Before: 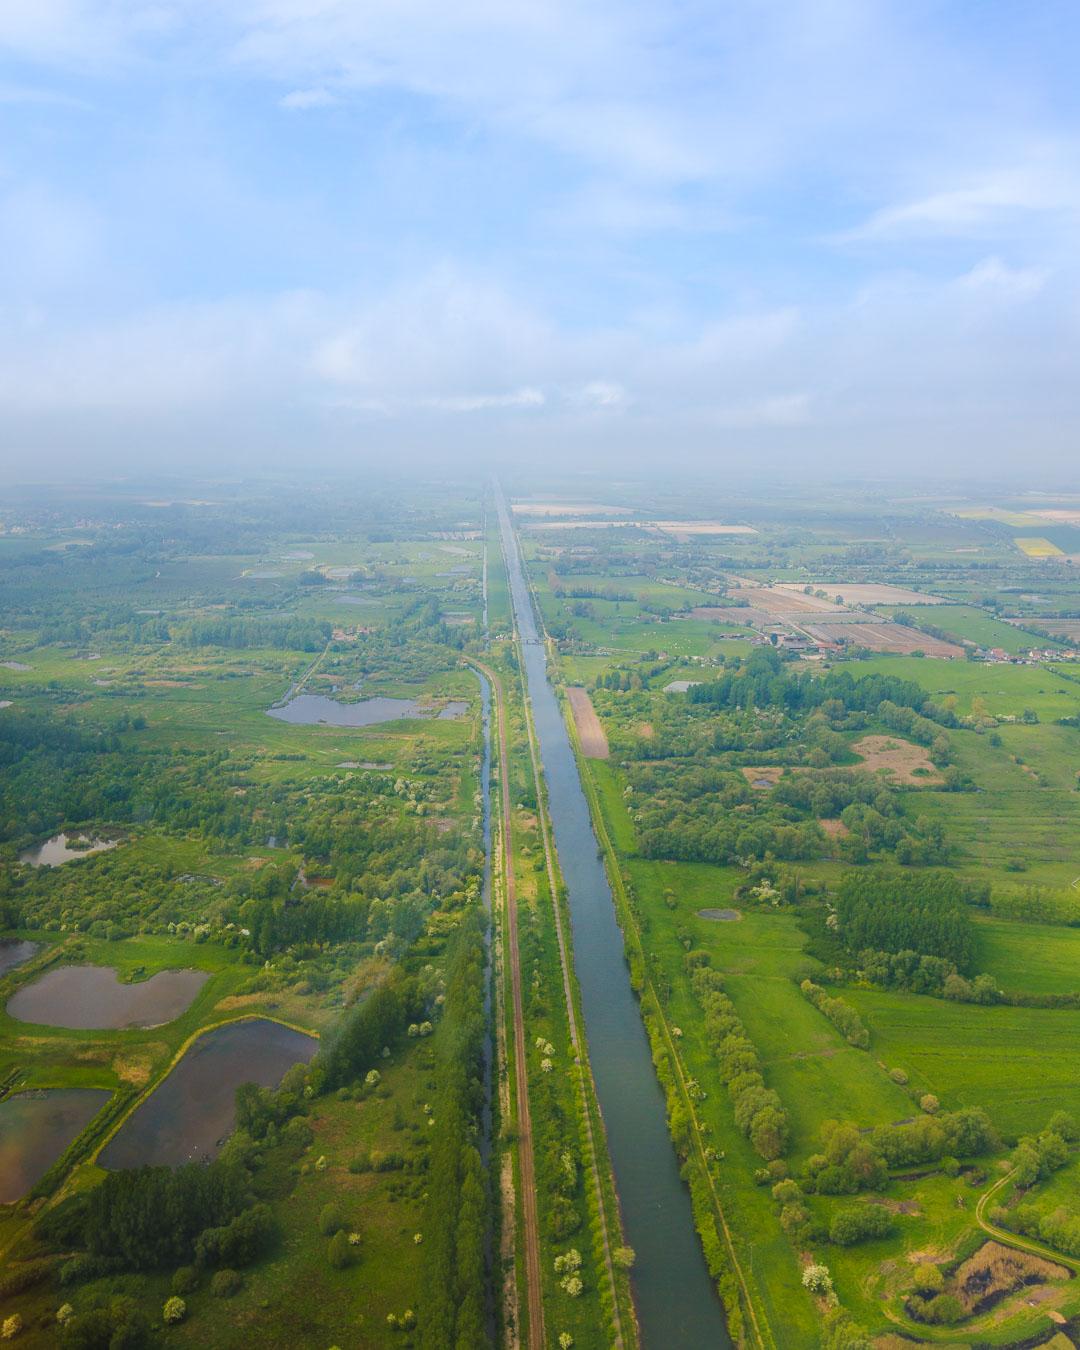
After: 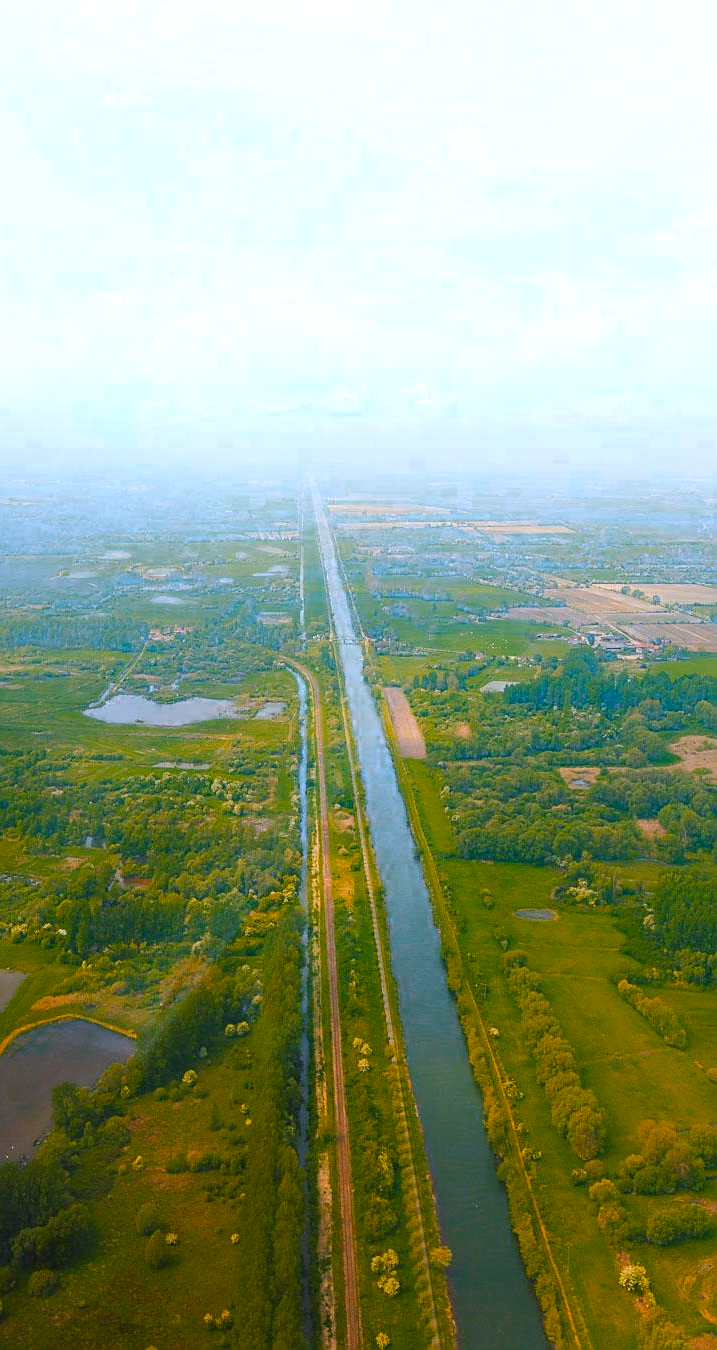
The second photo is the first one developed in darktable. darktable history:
color zones: curves: ch0 [(0.473, 0.374) (0.742, 0.784)]; ch1 [(0.354, 0.737) (0.742, 0.705)]; ch2 [(0.318, 0.421) (0.758, 0.532)]
sharpen: on, module defaults
crop: left 16.99%, right 16.547%
